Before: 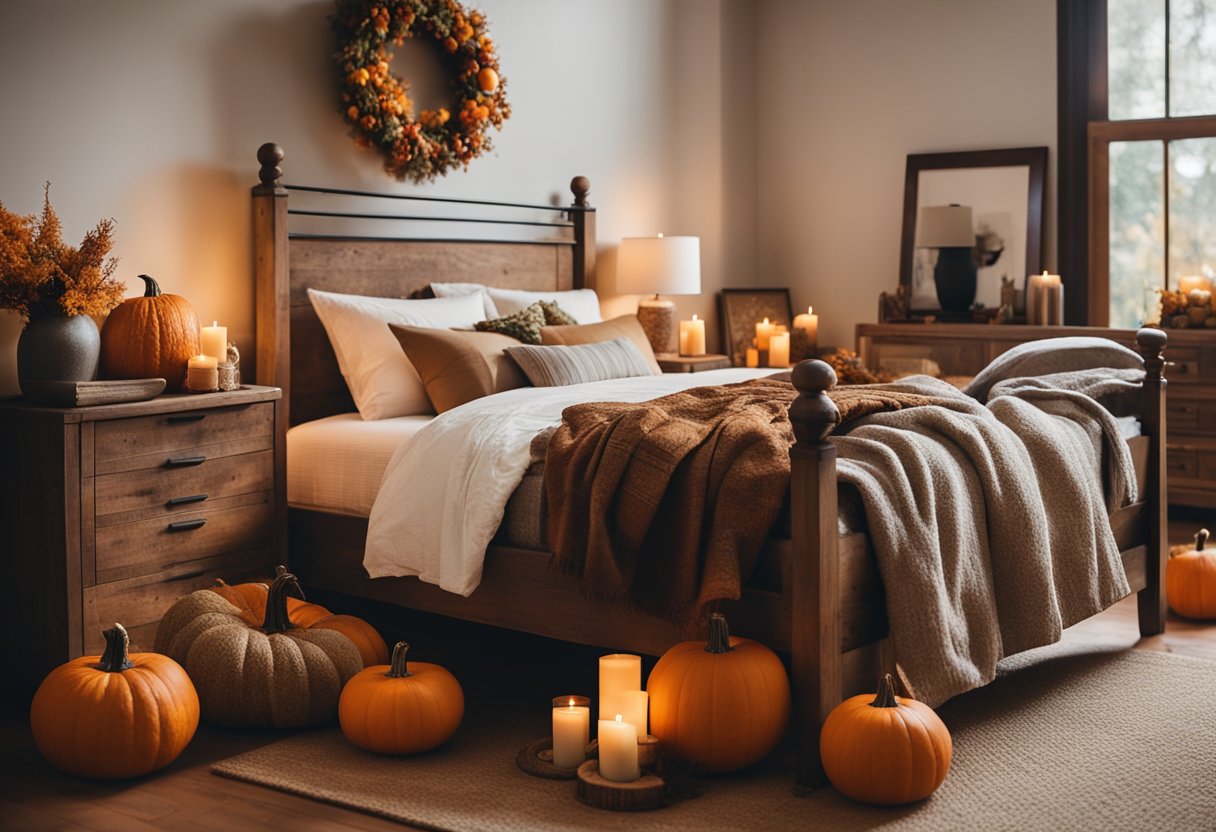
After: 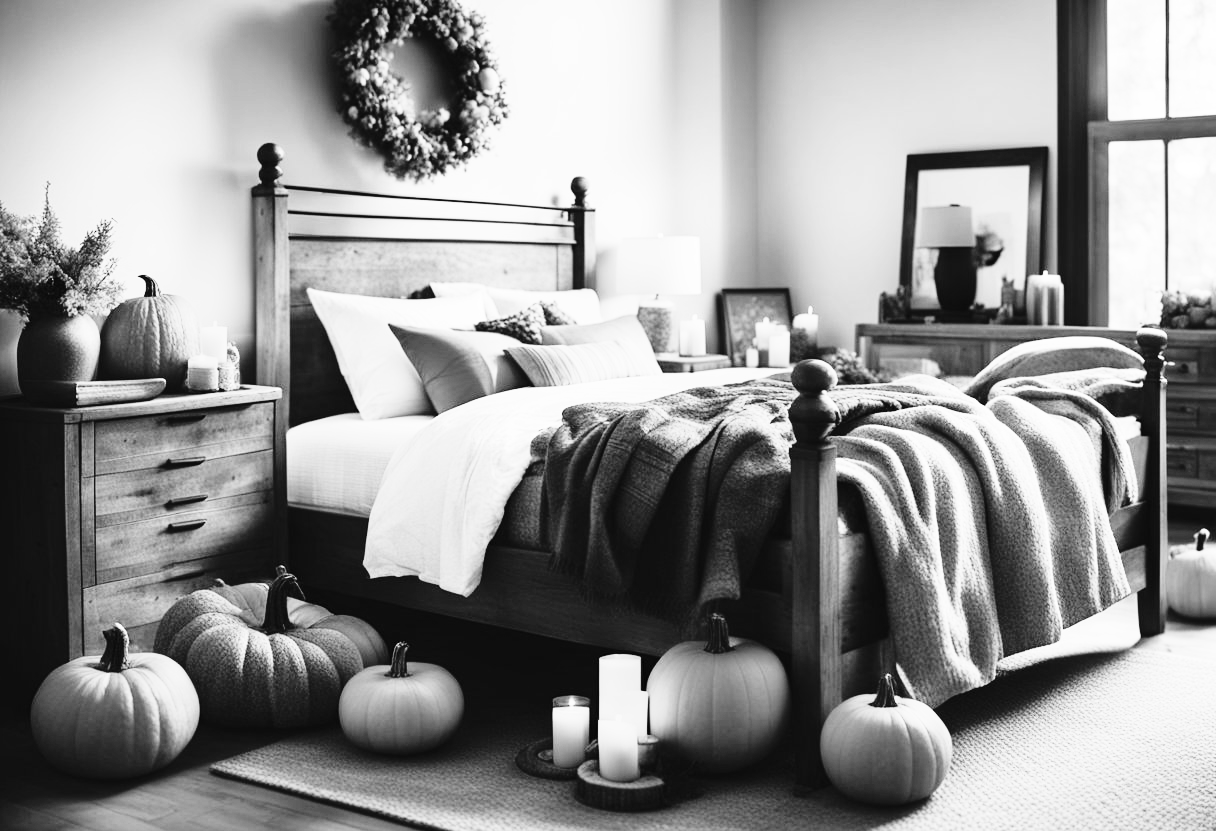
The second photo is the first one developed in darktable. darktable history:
global tonemap: drago (0.7, 100)
tone equalizer: on, module defaults
crop: bottom 0.071%
shadows and highlights: radius 337.17, shadows 29.01, soften with gaussian
rgb curve: curves: ch0 [(0, 0) (0.21, 0.15) (0.24, 0.21) (0.5, 0.75) (0.75, 0.96) (0.89, 0.99) (1, 1)]; ch1 [(0, 0.02) (0.21, 0.13) (0.25, 0.2) (0.5, 0.67) (0.75, 0.9) (0.89, 0.97) (1, 1)]; ch2 [(0, 0.02) (0.21, 0.13) (0.25, 0.2) (0.5, 0.67) (0.75, 0.9) (0.89, 0.97) (1, 1)], compensate middle gray true
monochrome: on, module defaults
